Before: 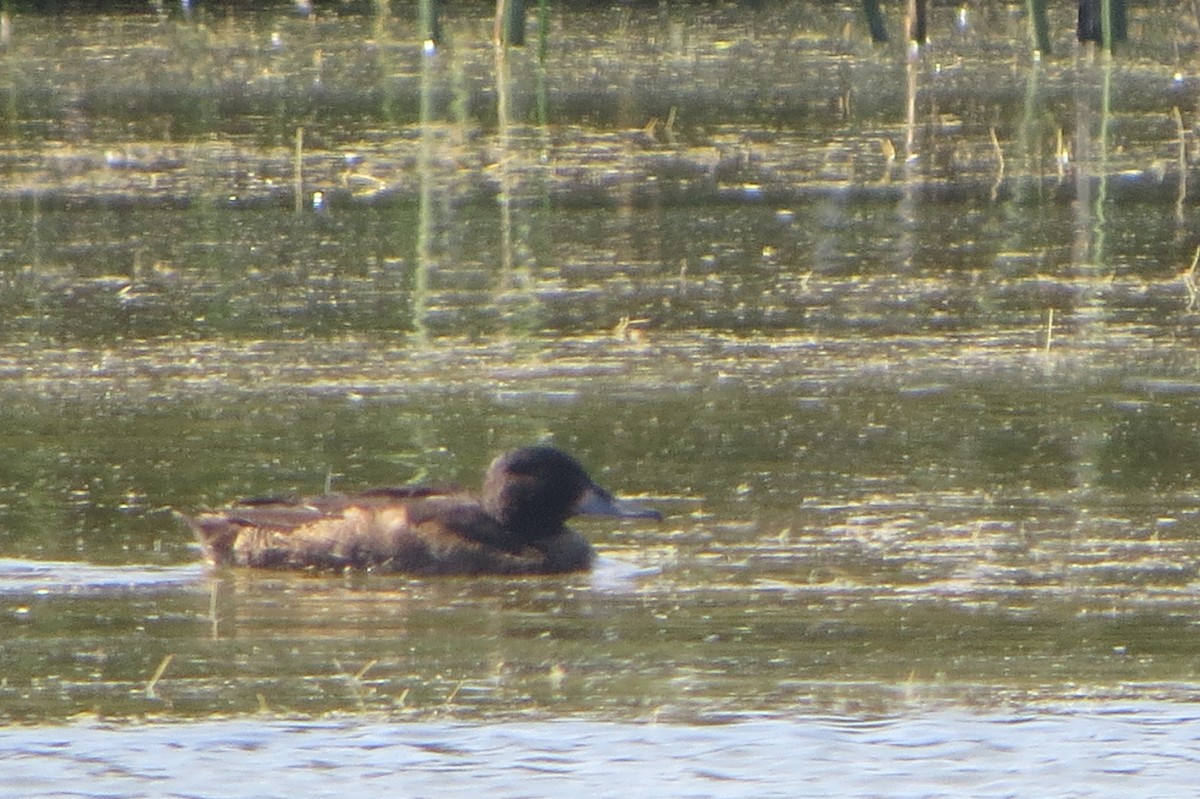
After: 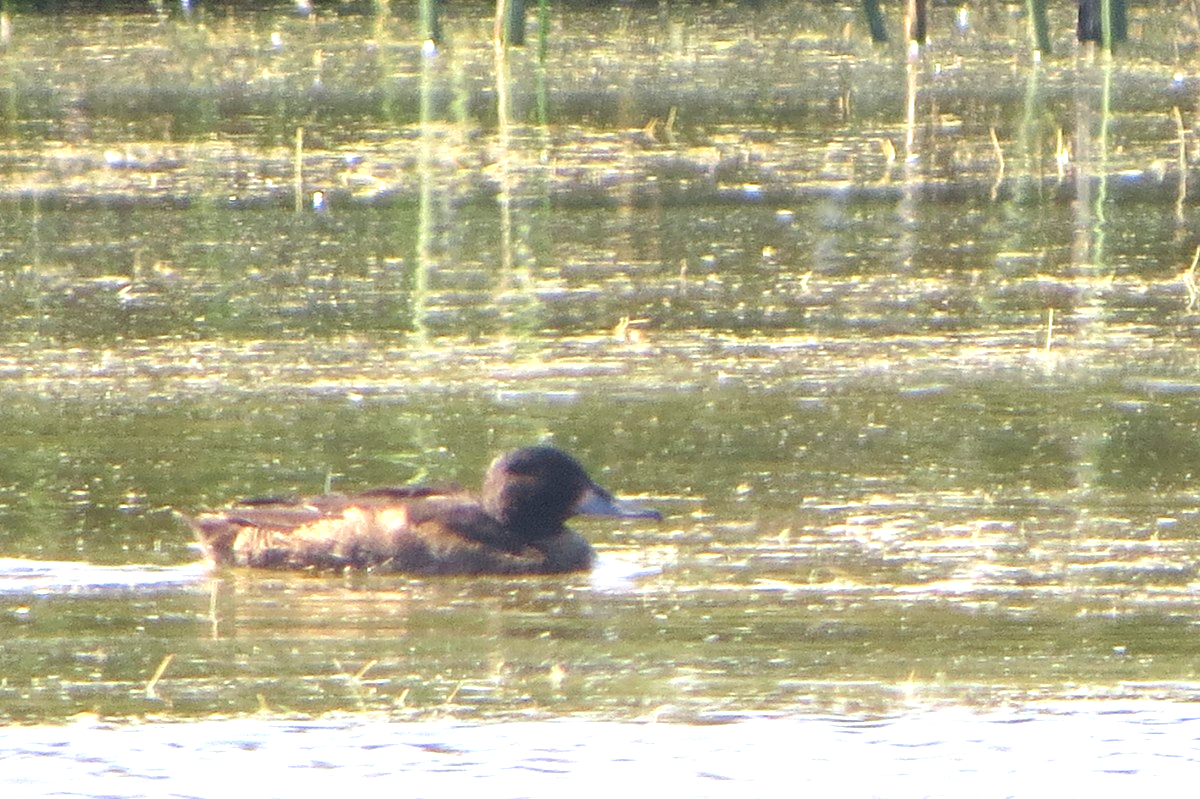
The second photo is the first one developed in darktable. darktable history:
velvia: strength 15%
exposure: black level correction 0.001, exposure 0.955 EV, compensate exposure bias true, compensate highlight preservation false
